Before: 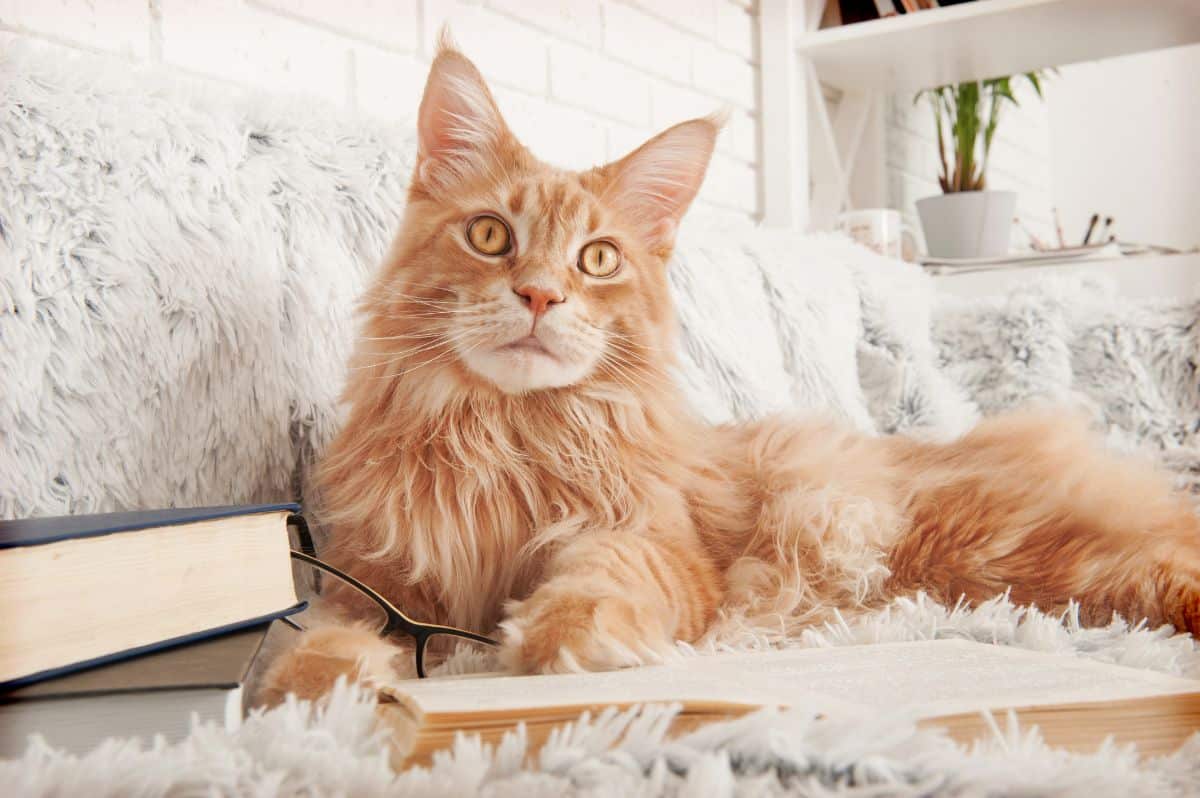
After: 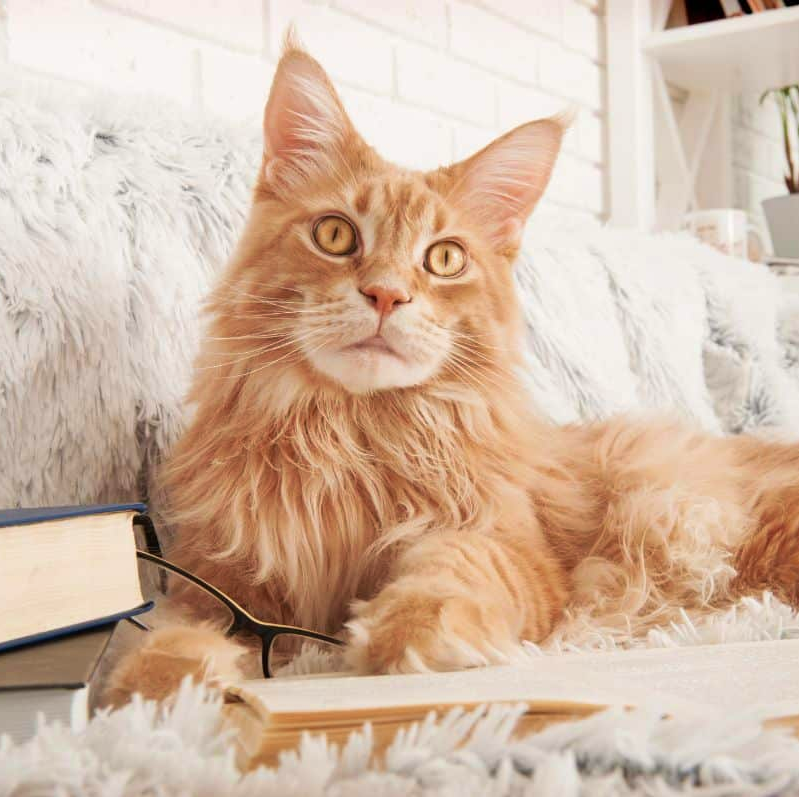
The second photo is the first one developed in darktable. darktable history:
crop and rotate: left 12.843%, right 20.548%
velvia: on, module defaults
